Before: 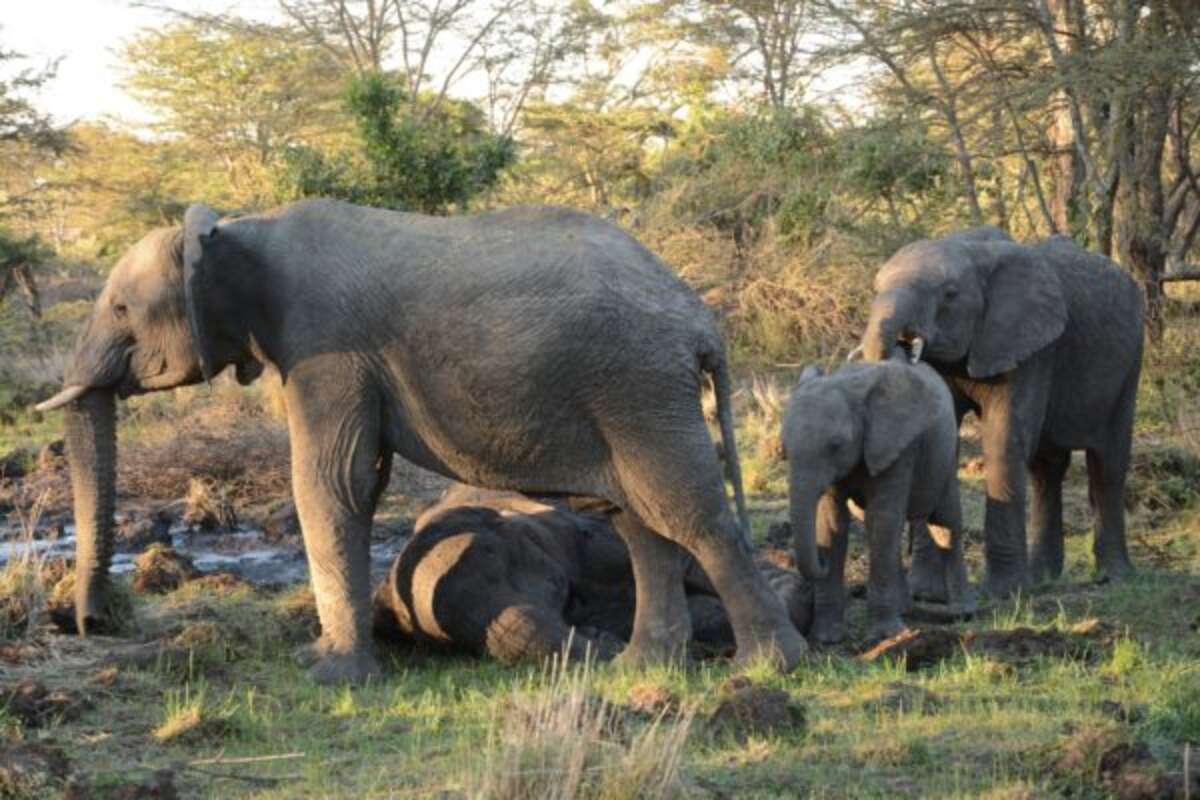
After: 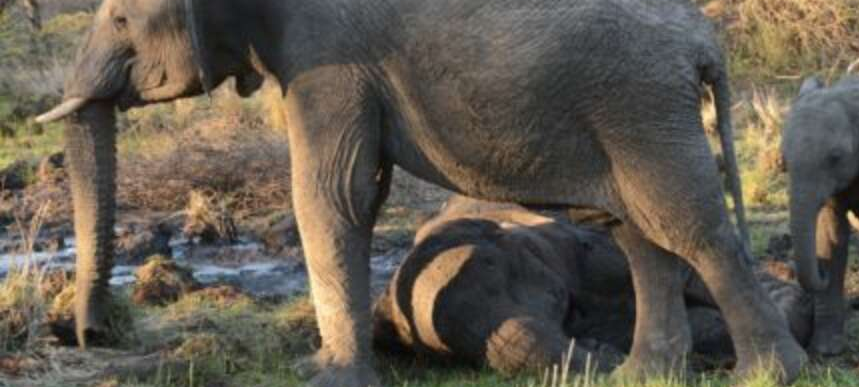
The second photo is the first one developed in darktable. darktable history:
crop: top 36.096%, right 28.351%, bottom 14.811%
